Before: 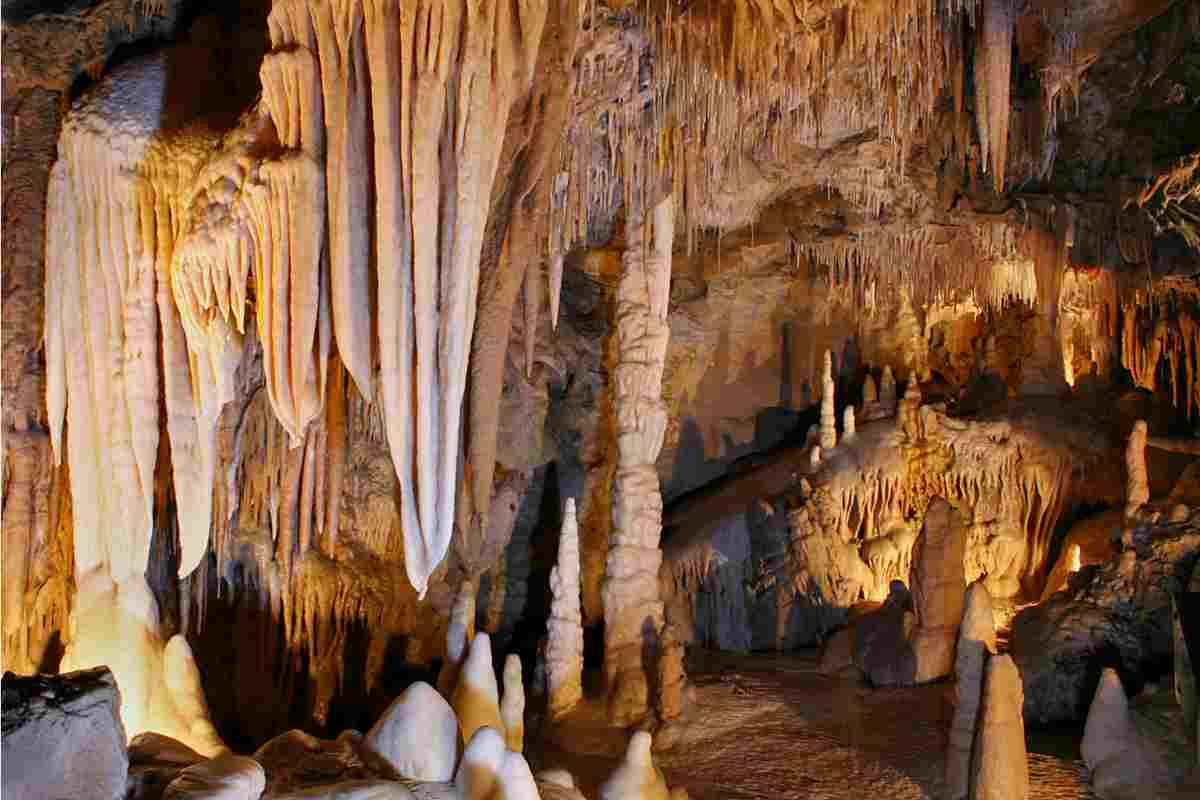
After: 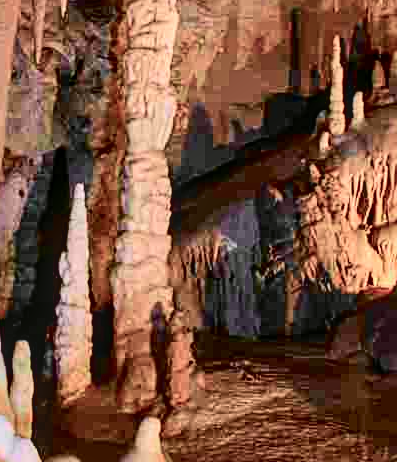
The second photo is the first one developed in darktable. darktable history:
sharpen: radius 3.097
crop: left 40.991%, top 39.312%, right 25.862%, bottom 2.857%
local contrast: on, module defaults
tone curve: curves: ch0 [(0, 0.023) (0.113, 0.081) (0.204, 0.197) (0.498, 0.608) (0.709, 0.819) (0.984, 0.961)]; ch1 [(0, 0) (0.172, 0.123) (0.317, 0.272) (0.414, 0.382) (0.476, 0.479) (0.505, 0.501) (0.528, 0.54) (0.618, 0.647) (0.709, 0.764) (1, 1)]; ch2 [(0, 0) (0.411, 0.424) (0.492, 0.502) (0.521, 0.521) (0.55, 0.576) (0.686, 0.638) (1, 1)], color space Lab, independent channels, preserve colors none
